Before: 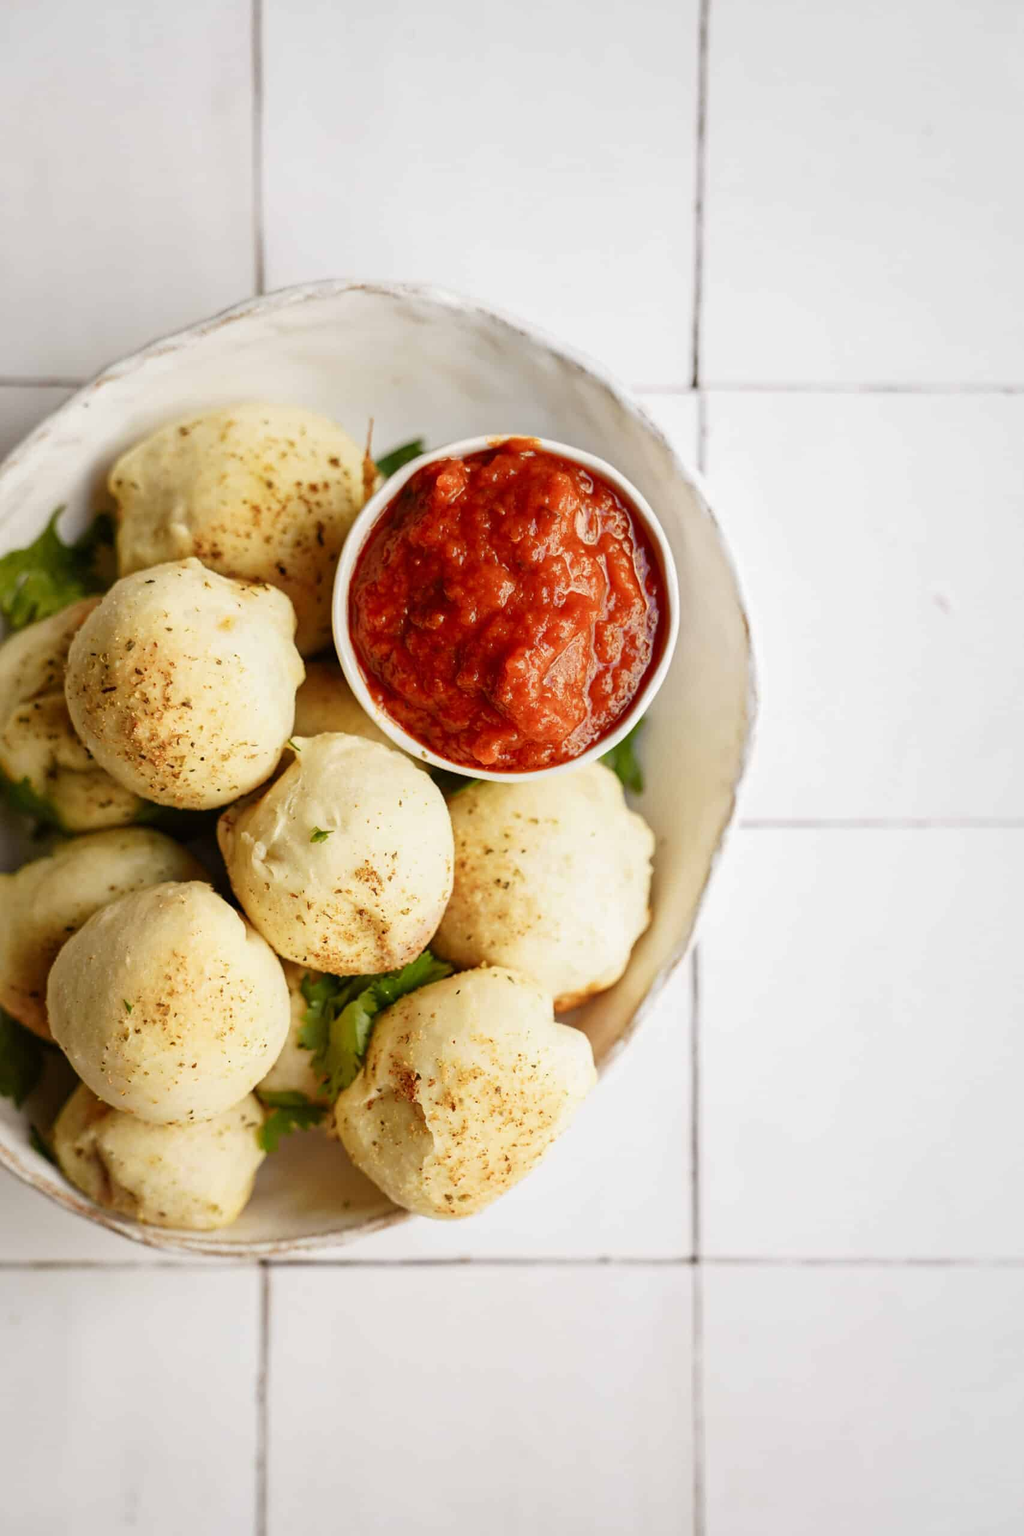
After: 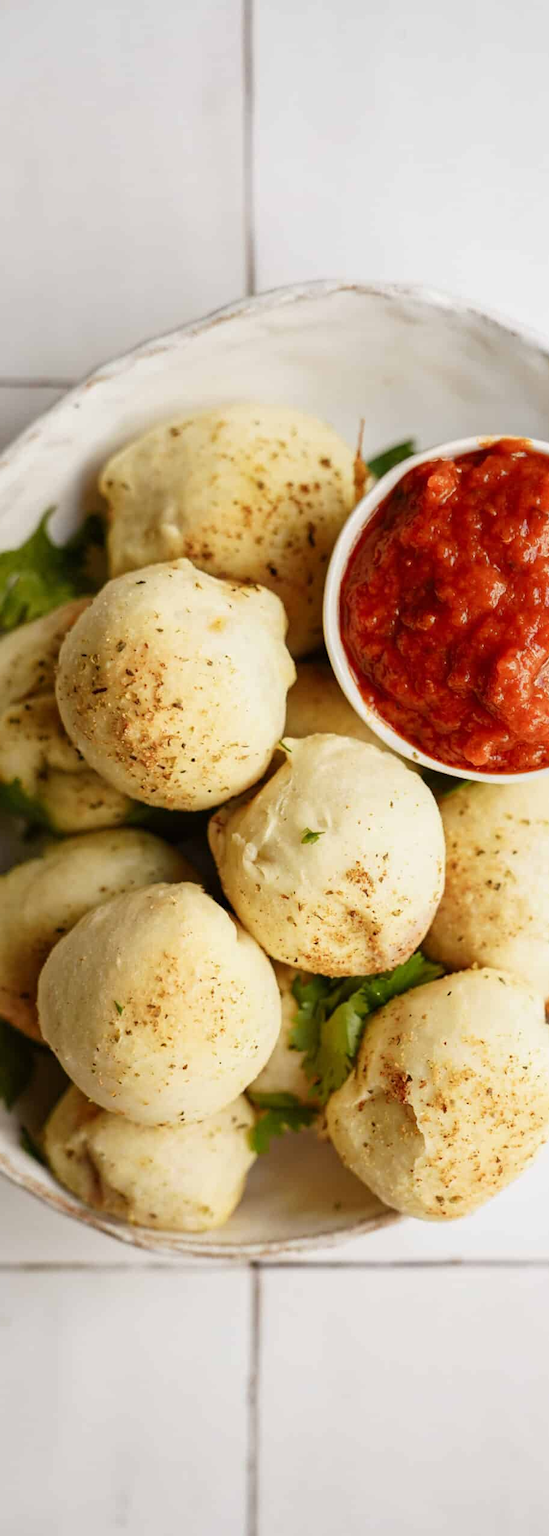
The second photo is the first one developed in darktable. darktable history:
crop: left 0.978%, right 45.424%, bottom 0.087%
